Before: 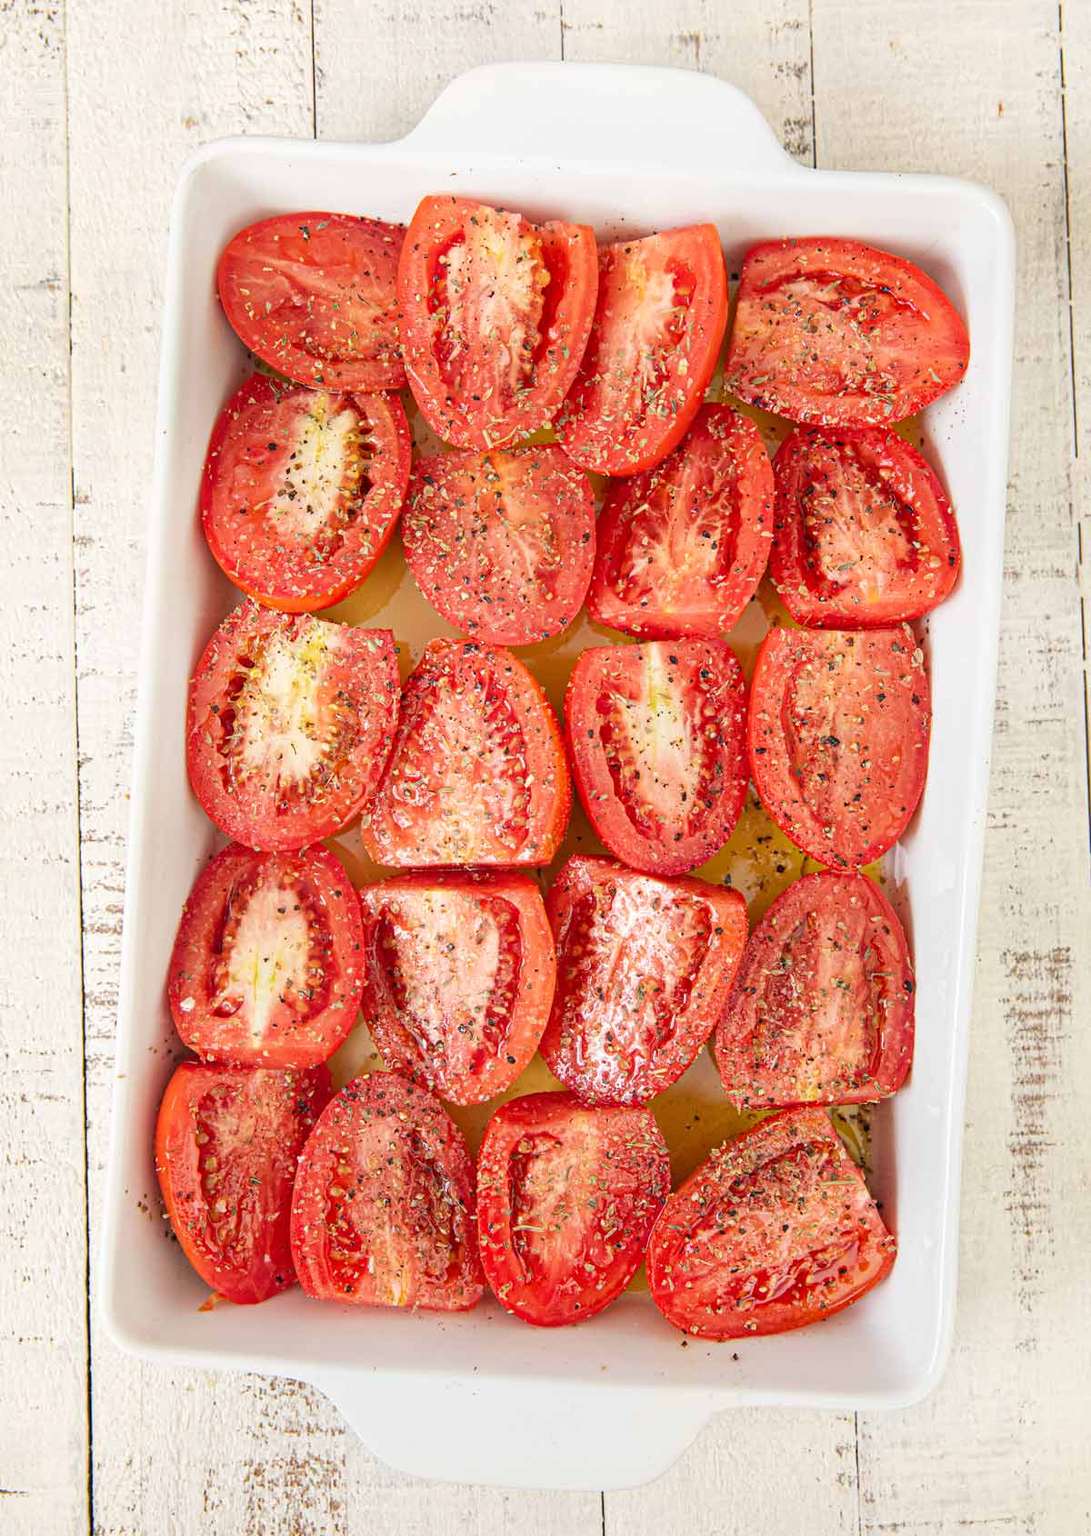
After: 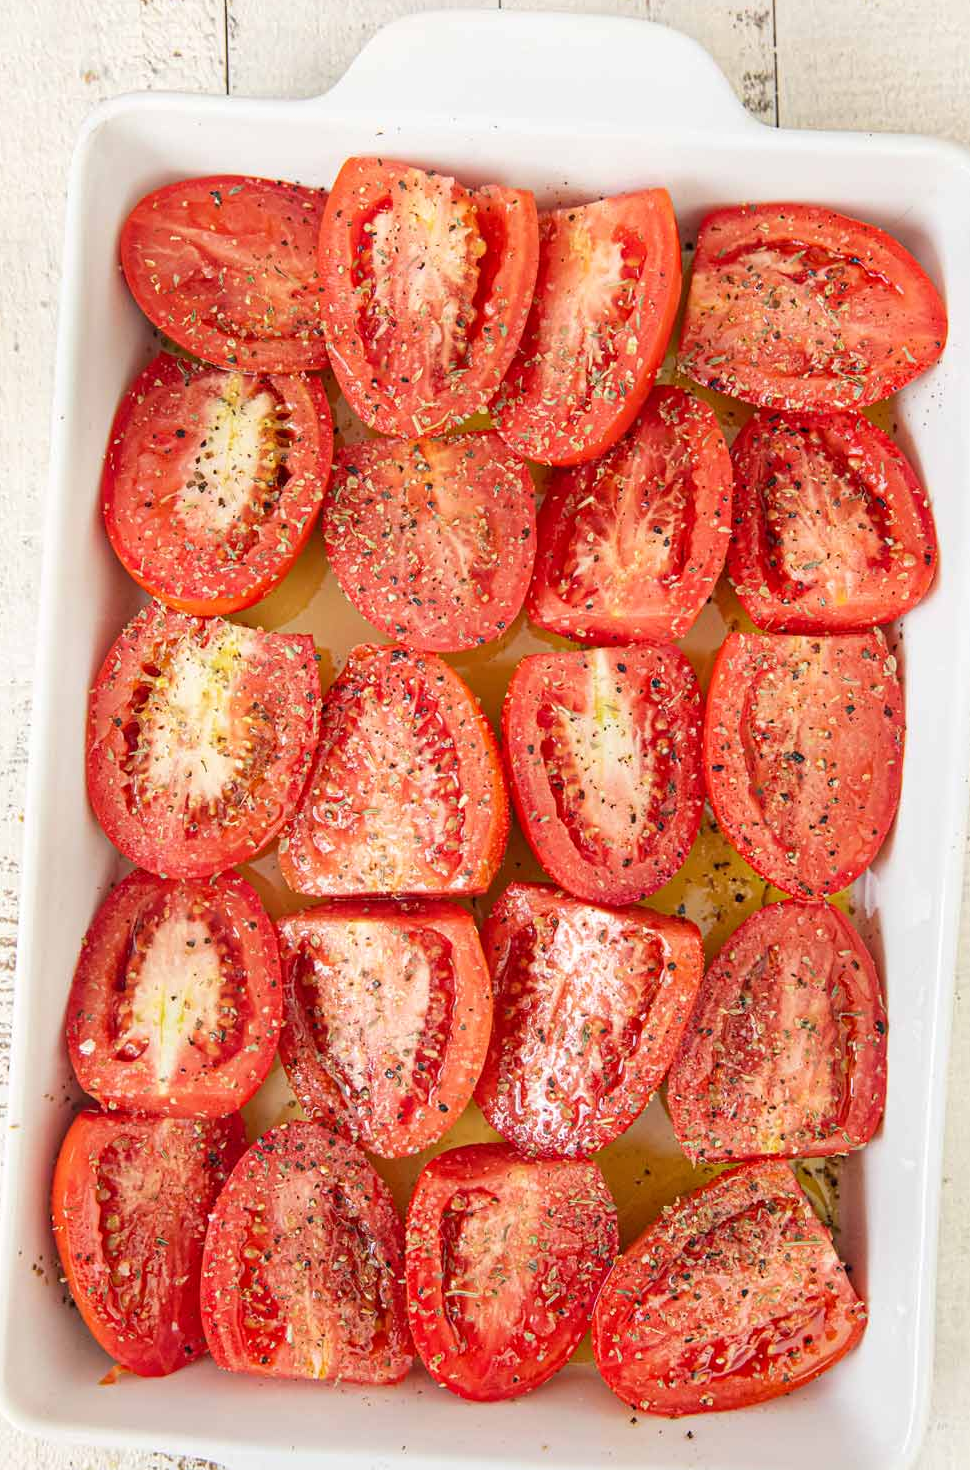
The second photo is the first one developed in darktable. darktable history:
crop: left 9.929%, top 3.475%, right 9.188%, bottom 9.529%
local contrast: mode bilateral grid, contrast 15, coarseness 36, detail 105%, midtone range 0.2
